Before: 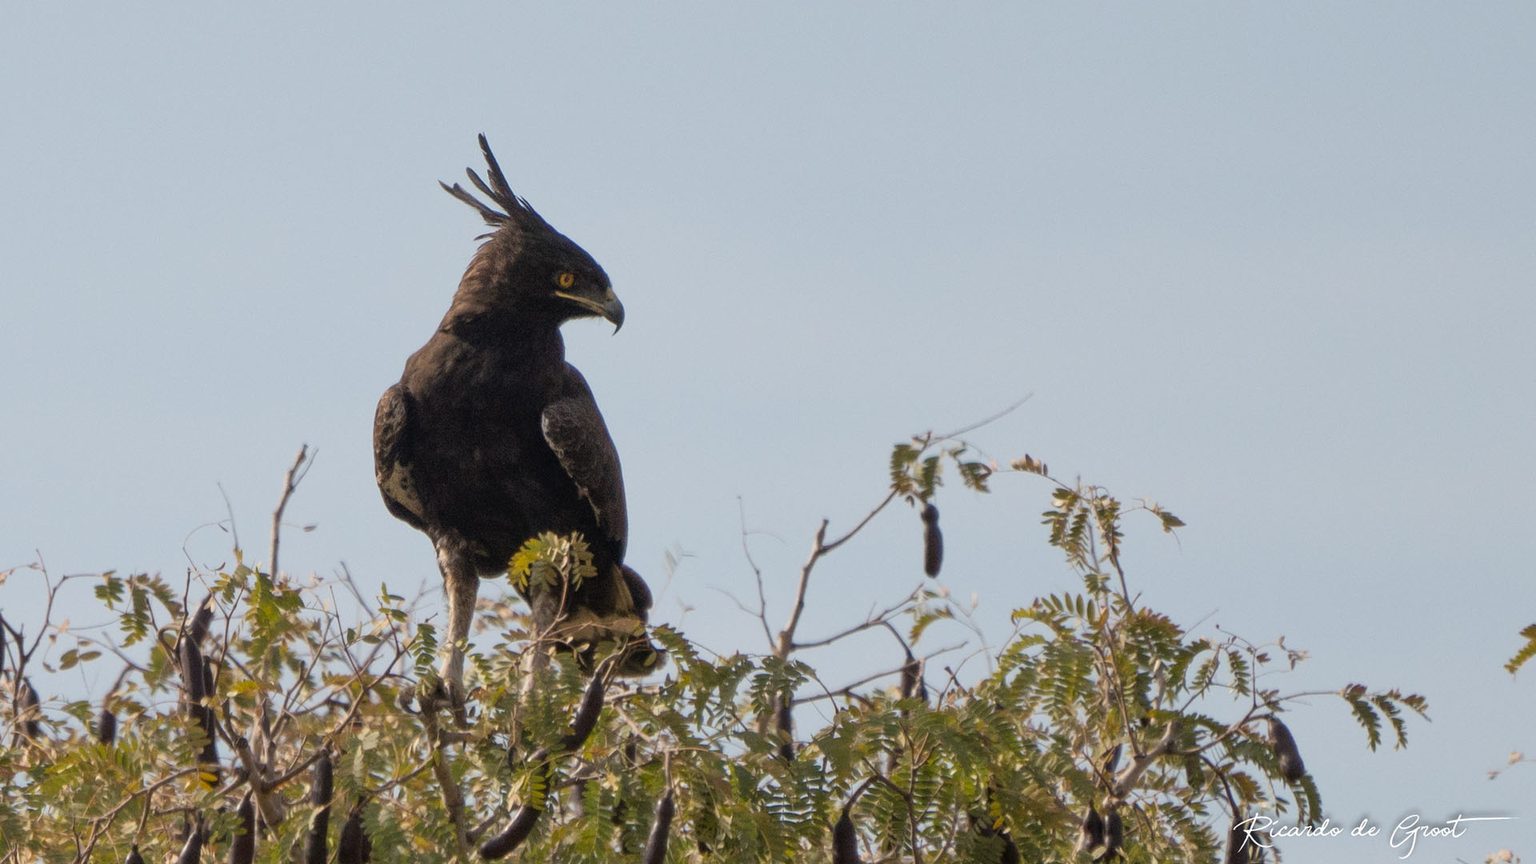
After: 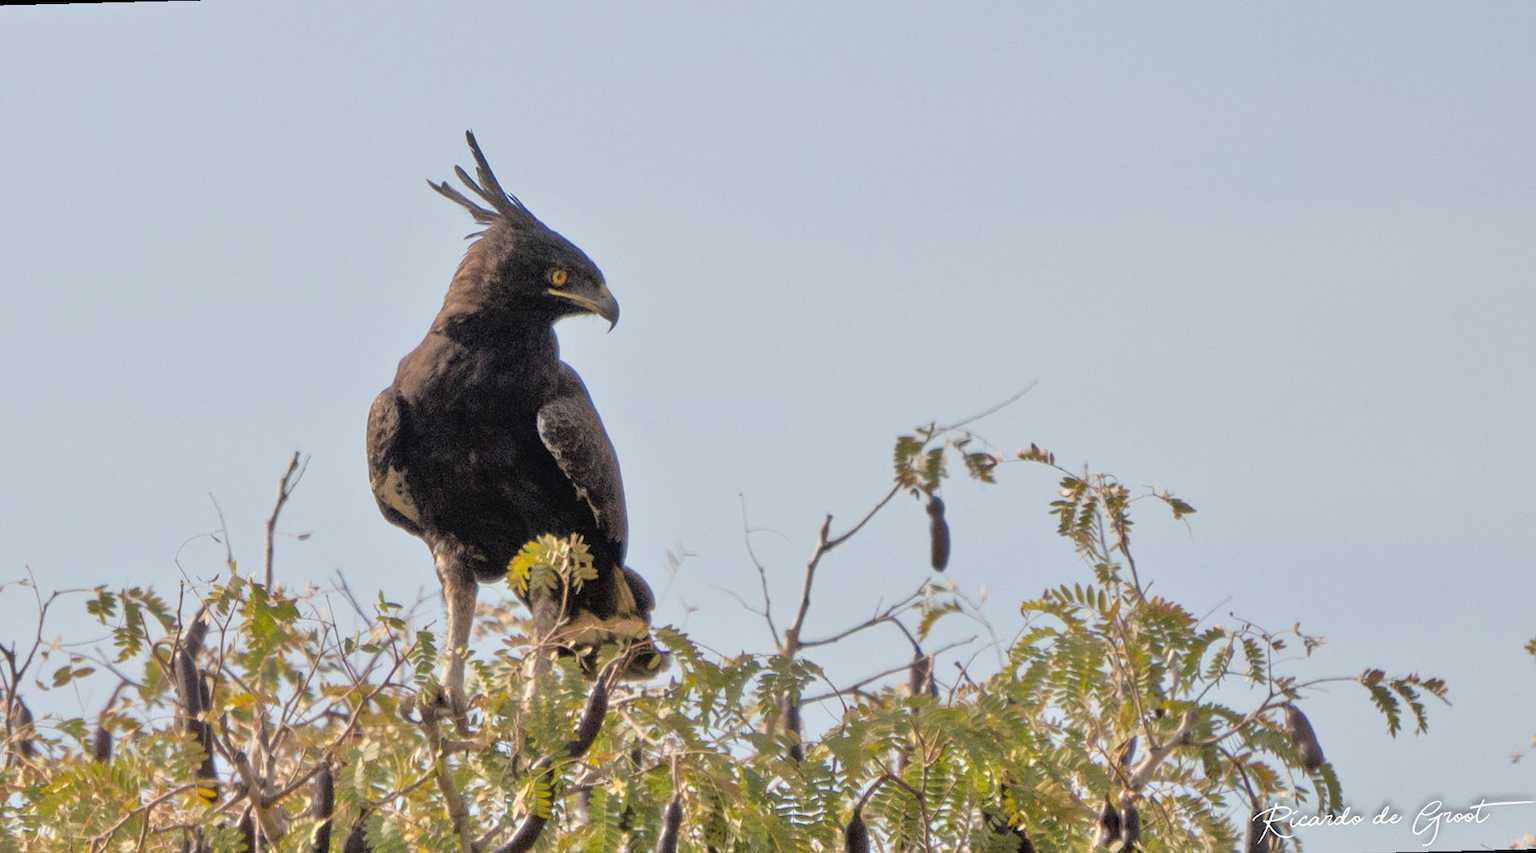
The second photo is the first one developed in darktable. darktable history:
tone equalizer: -7 EV 0.15 EV, -6 EV 0.6 EV, -5 EV 1.15 EV, -4 EV 1.33 EV, -3 EV 1.15 EV, -2 EV 0.6 EV, -1 EV 0.15 EV, mask exposure compensation -0.5 EV
rotate and perspective: rotation -1.42°, crop left 0.016, crop right 0.984, crop top 0.035, crop bottom 0.965
